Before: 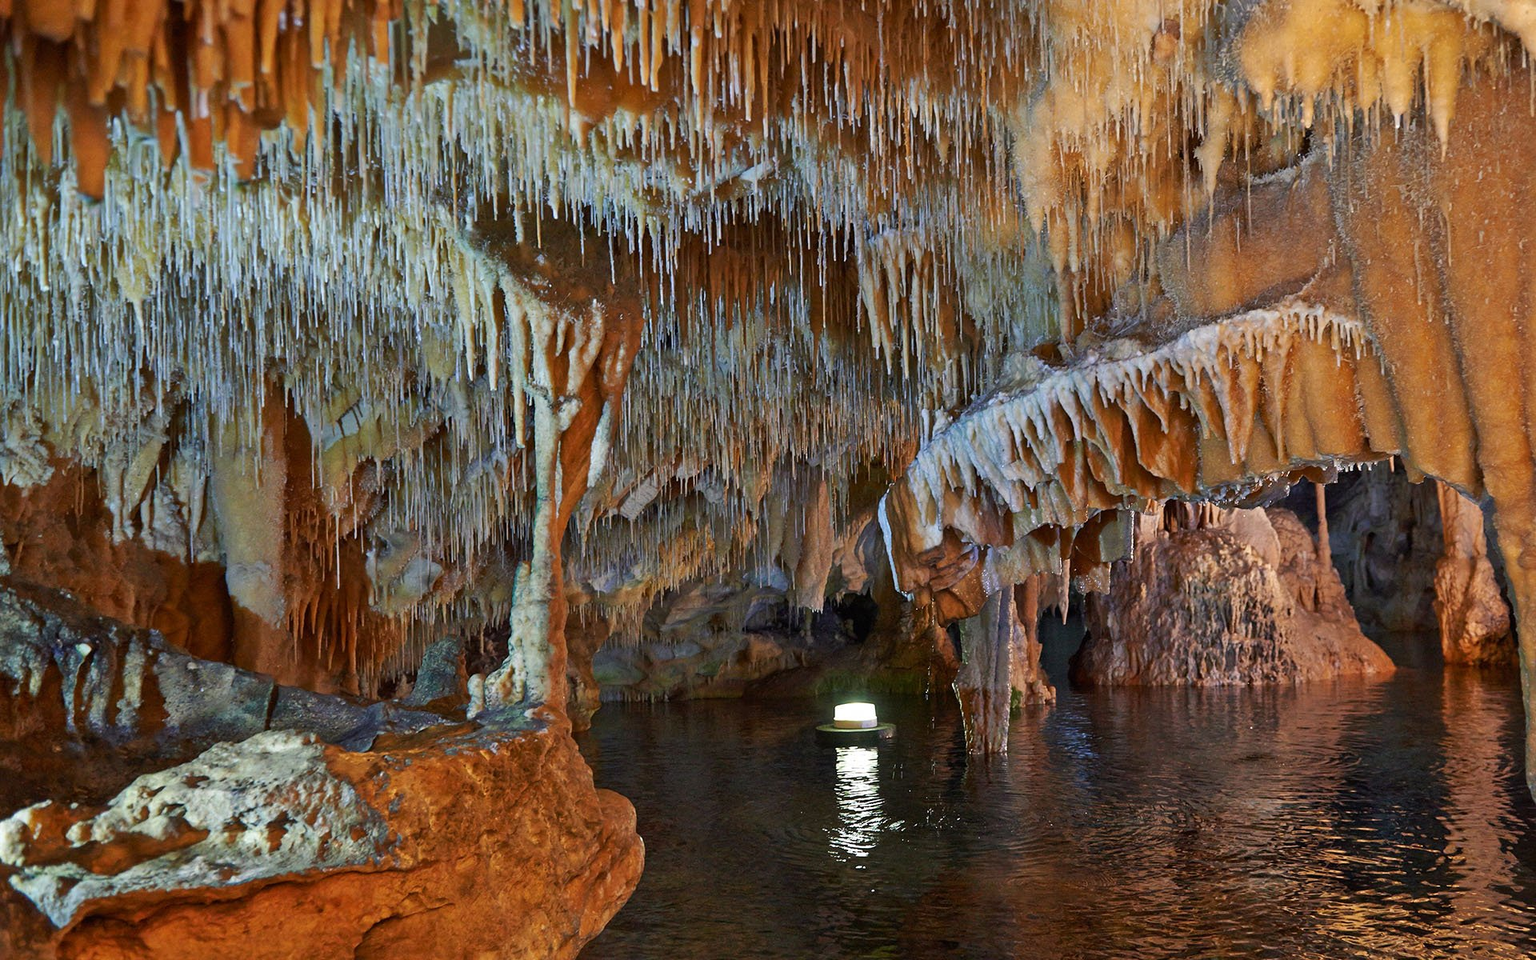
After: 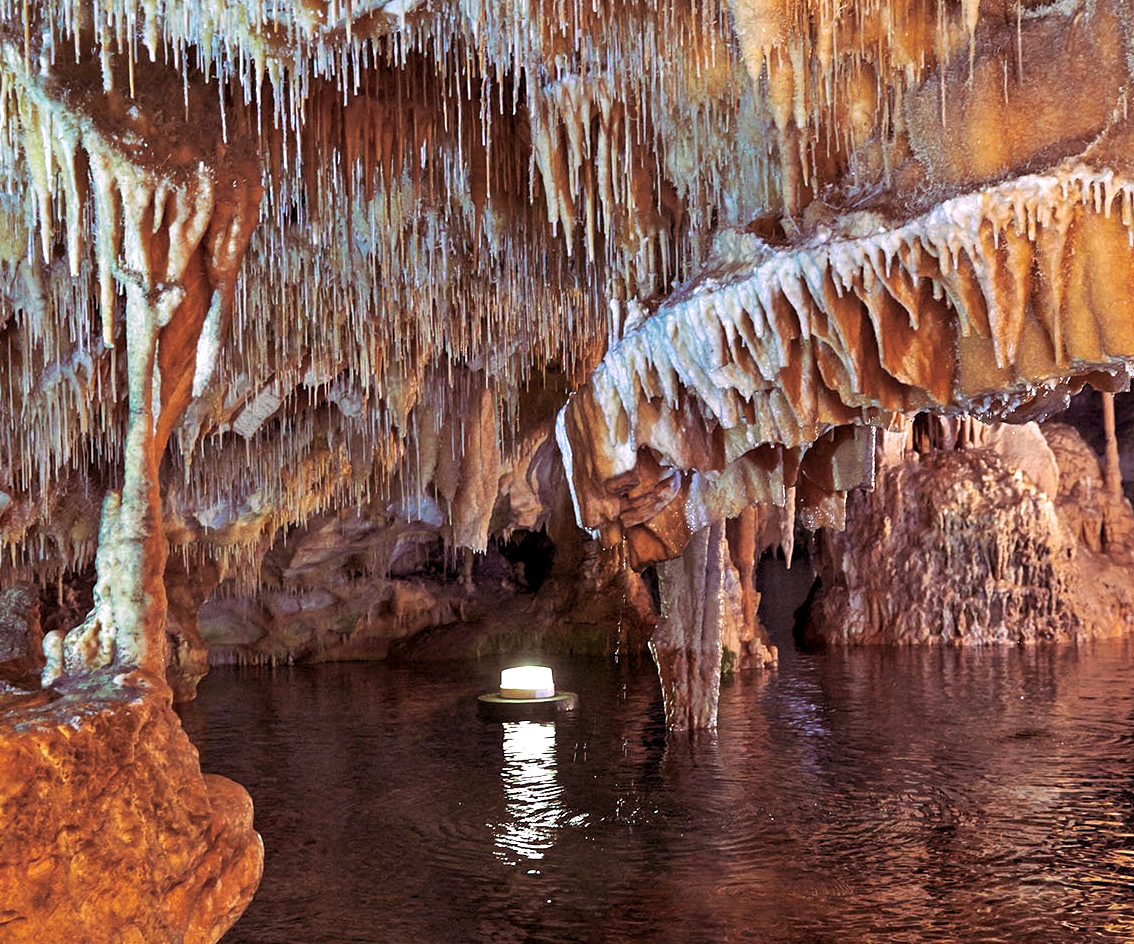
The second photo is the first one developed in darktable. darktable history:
exposure: black level correction 0.001, exposure 0.675 EV, compensate highlight preservation false
crop and rotate: left 28.256%, top 17.734%, right 12.656%, bottom 3.573%
local contrast: highlights 100%, shadows 100%, detail 120%, midtone range 0.2
split-toning: highlights › hue 298.8°, highlights › saturation 0.73, compress 41.76%
